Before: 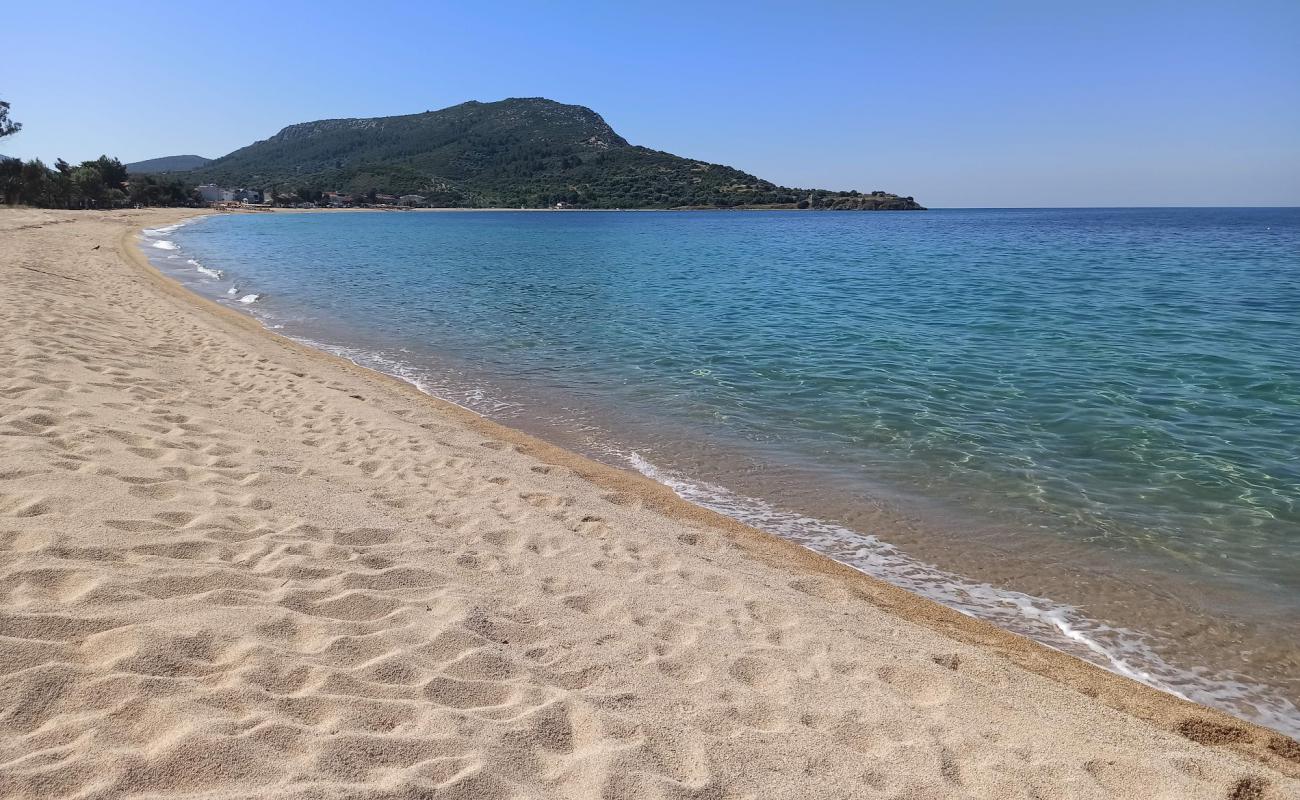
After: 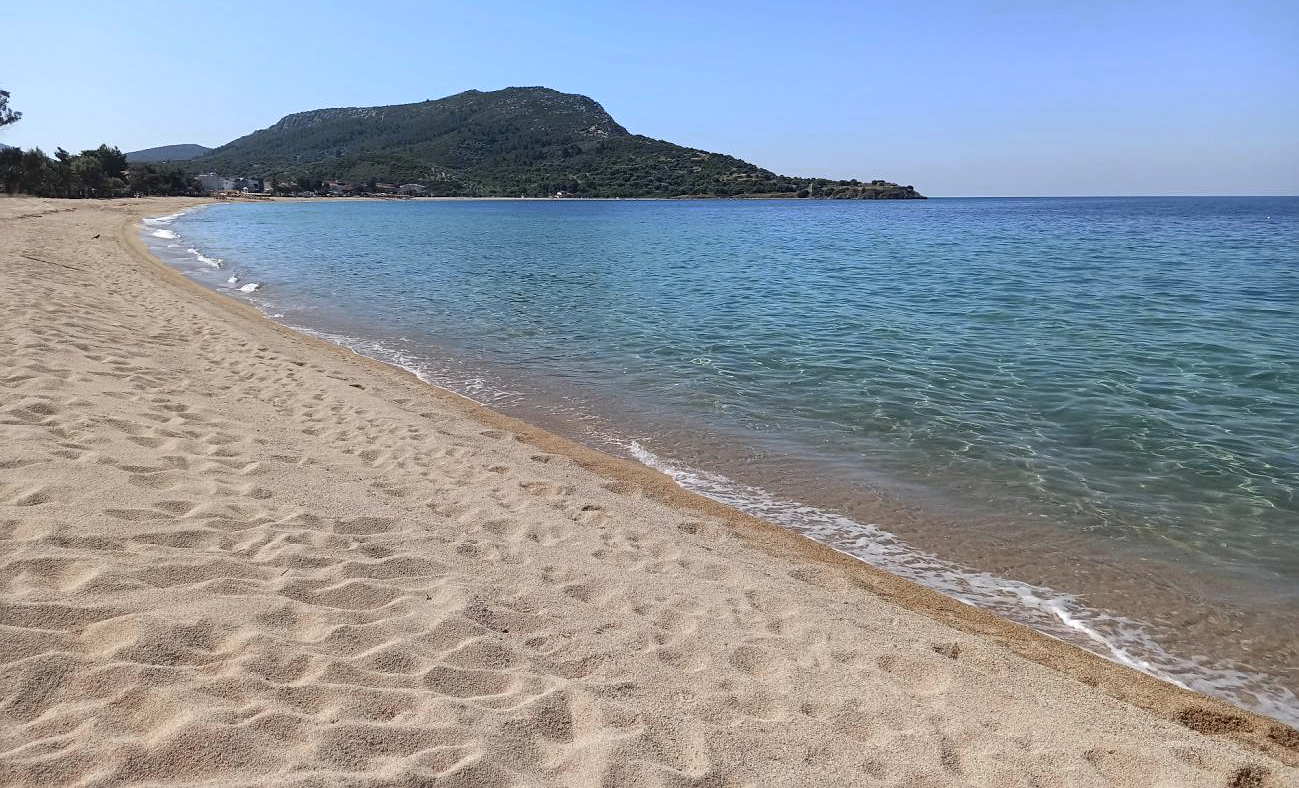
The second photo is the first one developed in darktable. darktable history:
crop: top 1.435%, right 0.07%
color zones: curves: ch0 [(0, 0.5) (0.125, 0.4) (0.25, 0.5) (0.375, 0.4) (0.5, 0.4) (0.625, 0.6) (0.75, 0.6) (0.875, 0.5)]; ch1 [(0, 0.4) (0.125, 0.5) (0.25, 0.4) (0.375, 0.4) (0.5, 0.4) (0.625, 0.4) (0.75, 0.5) (0.875, 0.4)]; ch2 [(0, 0.6) (0.125, 0.5) (0.25, 0.5) (0.375, 0.6) (0.5, 0.6) (0.625, 0.5) (0.75, 0.5) (0.875, 0.5)]
sharpen: amount 0.212
